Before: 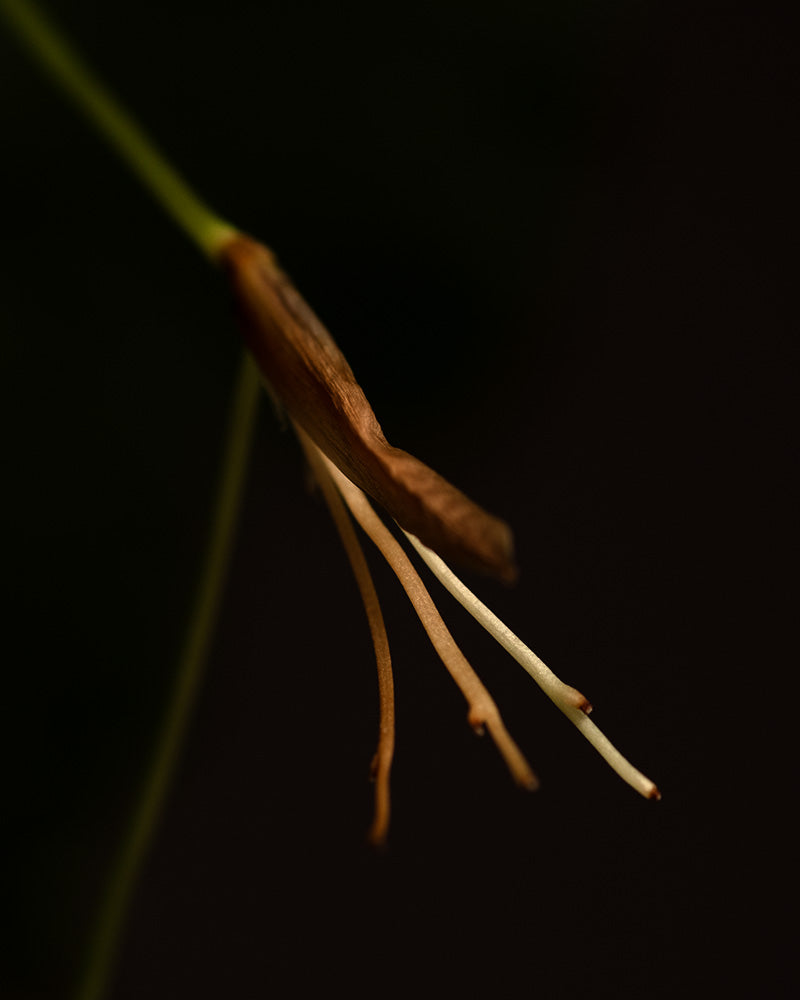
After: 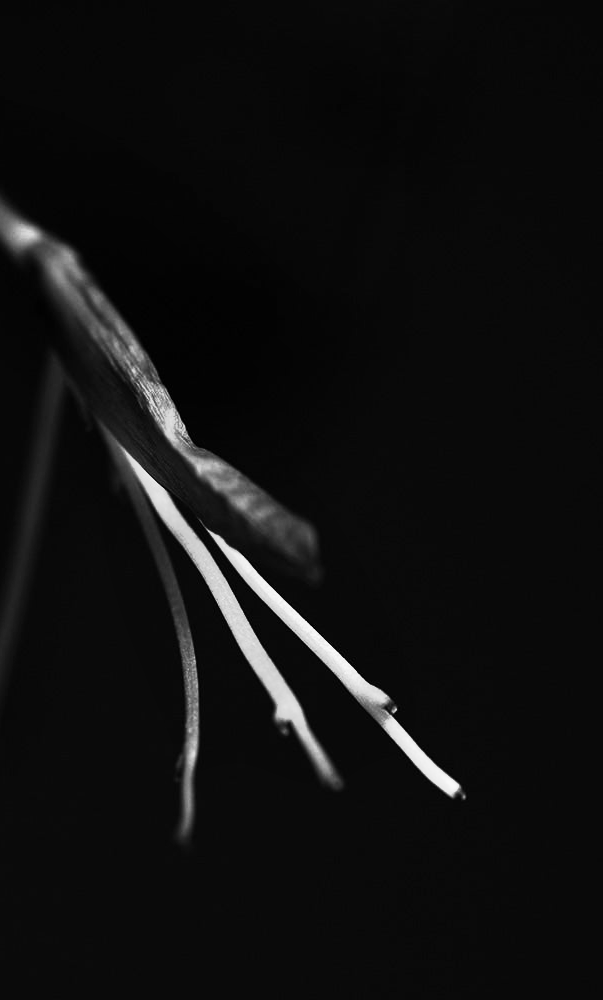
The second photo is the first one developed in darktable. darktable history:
crop and rotate: left 24.6%
shadows and highlights: soften with gaussian
contrast brightness saturation: contrast 0.26, brightness 0.02, saturation 0.87
monochrome: on, module defaults
